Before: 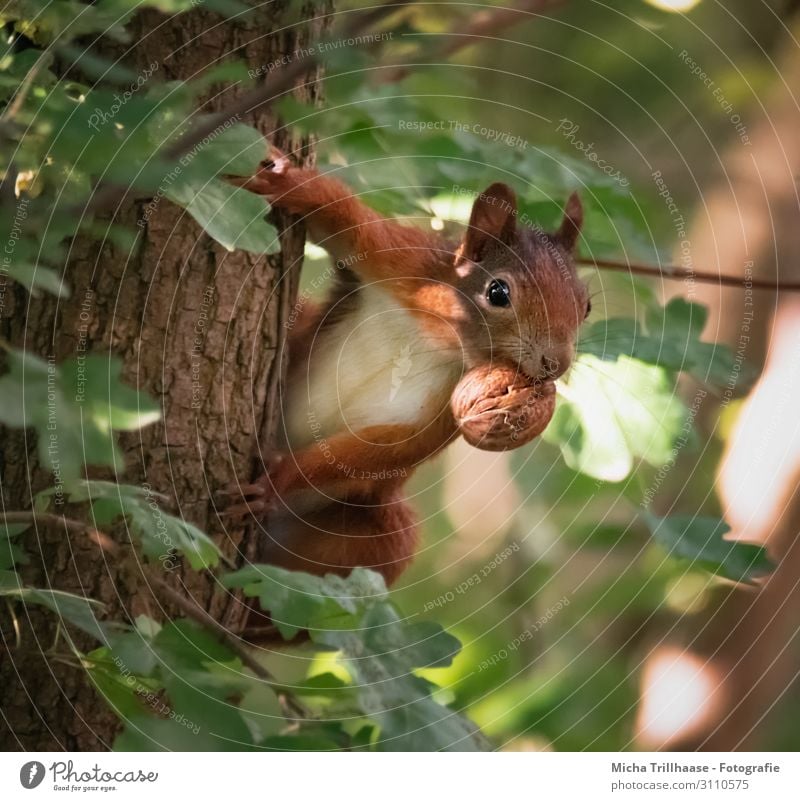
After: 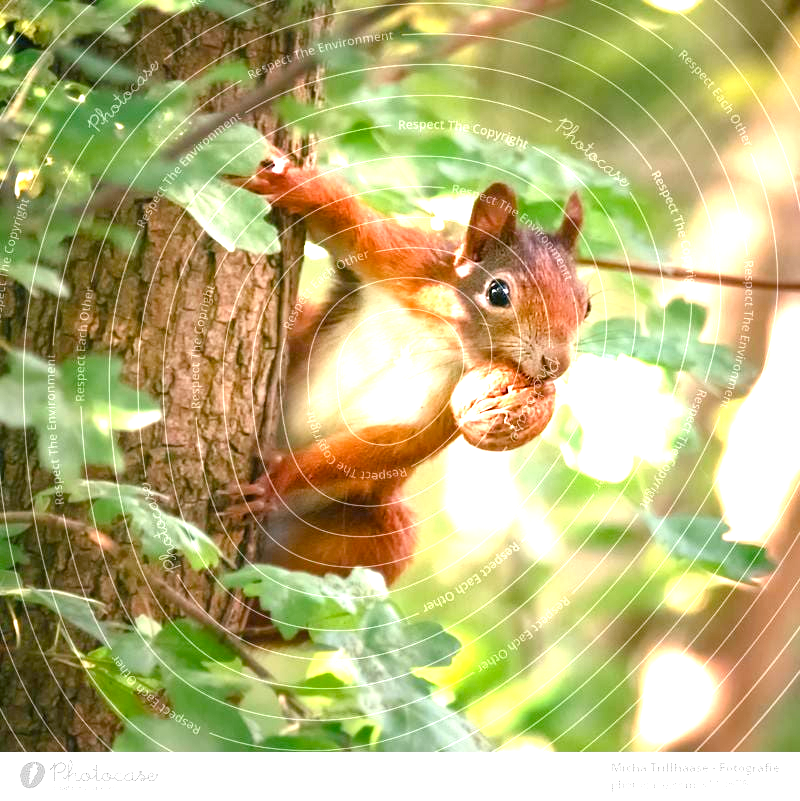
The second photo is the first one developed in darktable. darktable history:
color balance rgb: shadows lift › chroma 2.009%, shadows lift › hue 187.74°, linear chroma grading › global chroma -15.582%, perceptual saturation grading › global saturation 45.882%, perceptual saturation grading › highlights -25.679%, perceptual saturation grading › shadows 49.814%
exposure: black level correction 0, exposure 2.092 EV, compensate highlight preservation false
